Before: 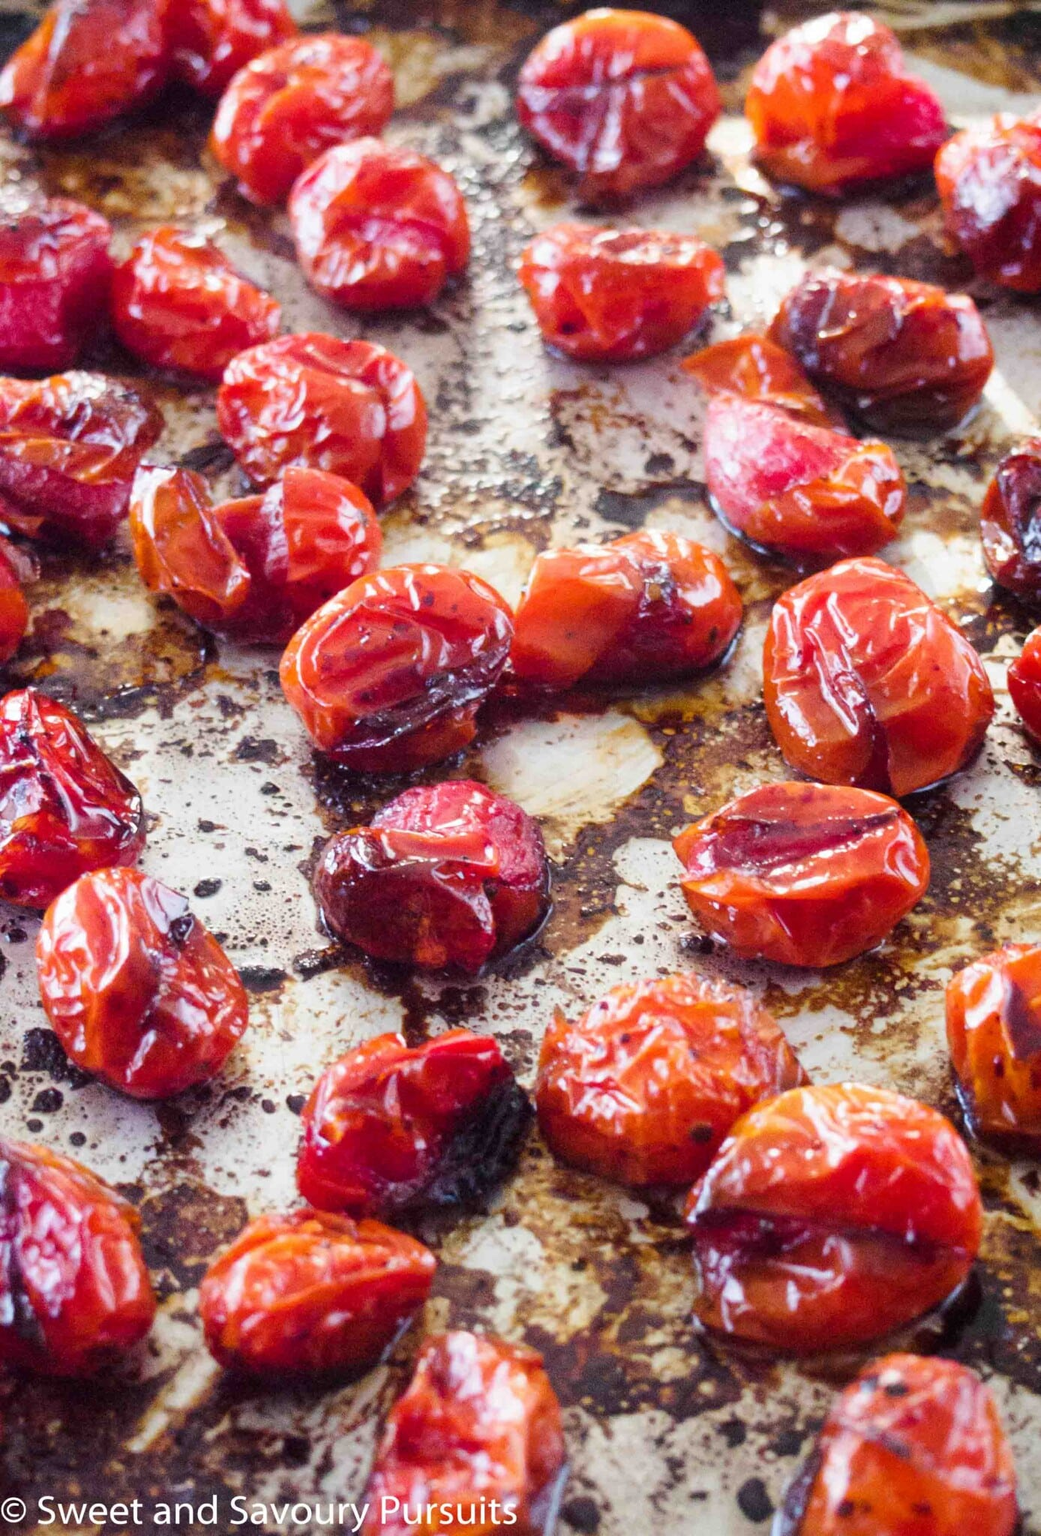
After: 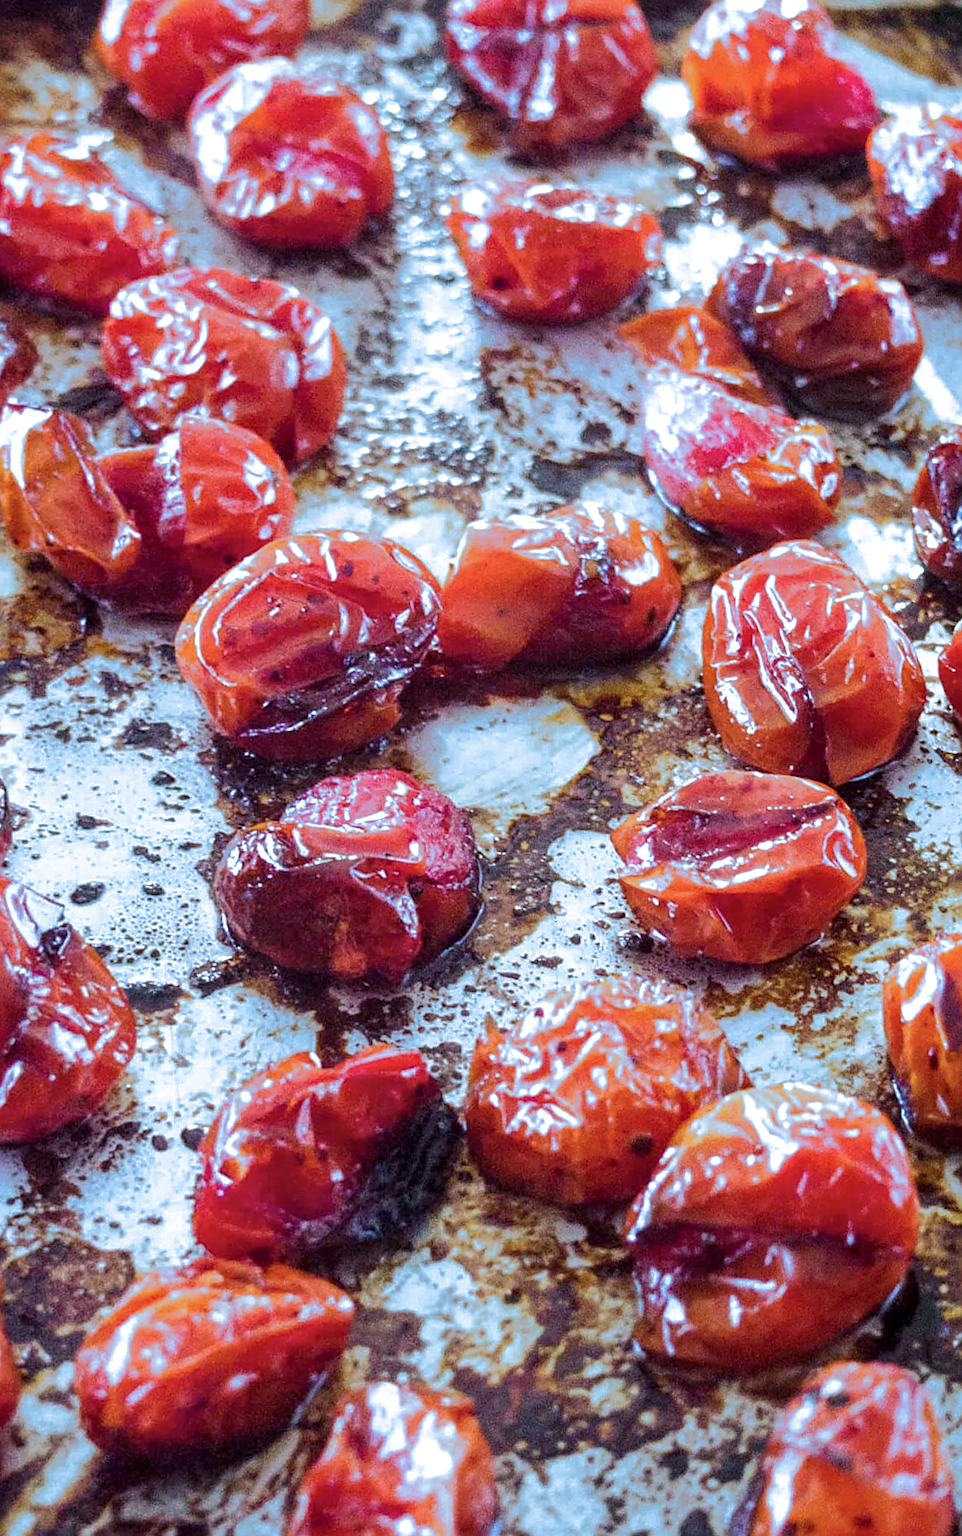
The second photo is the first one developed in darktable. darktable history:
sharpen: on, module defaults
crop and rotate: left 14.584%
rotate and perspective: rotation -0.013°, lens shift (vertical) -0.027, lens shift (horizontal) 0.178, crop left 0.016, crop right 0.989, crop top 0.082, crop bottom 0.918
tone equalizer: on, module defaults
color calibration: illuminant as shot in camera, x 0.383, y 0.38, temperature 3949.15 K, gamut compression 1.66
local contrast: on, module defaults
split-toning: shadows › hue 351.18°, shadows › saturation 0.86, highlights › hue 218.82°, highlights › saturation 0.73, balance -19.167
